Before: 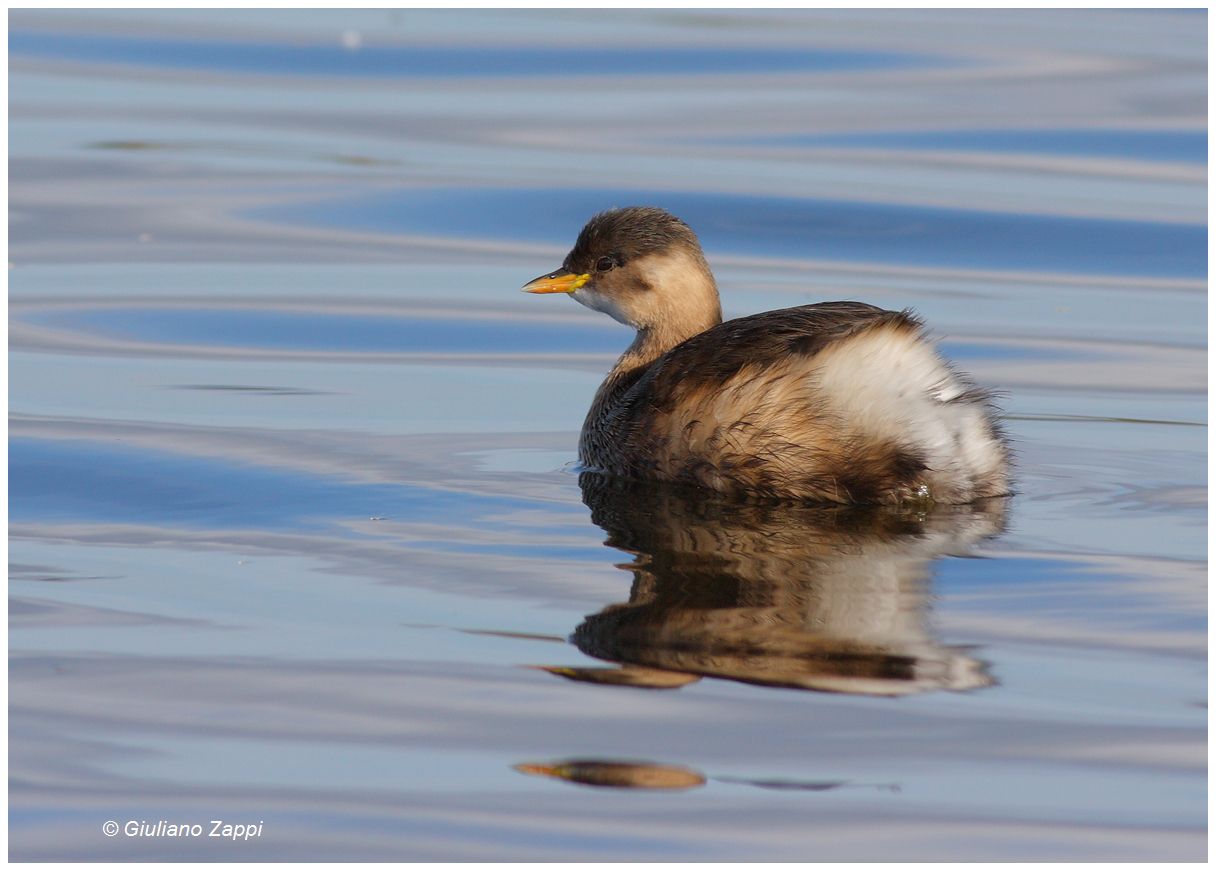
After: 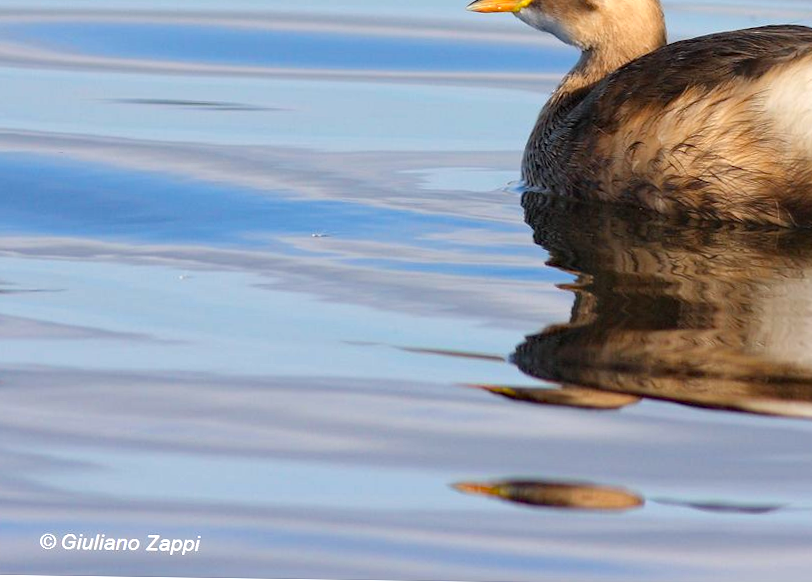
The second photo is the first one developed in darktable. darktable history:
crop and rotate: angle -0.82°, left 3.85%, top 31.828%, right 27.992%
haze removal: compatibility mode true, adaptive false
exposure: exposure 0.6 EV, compensate highlight preservation false
